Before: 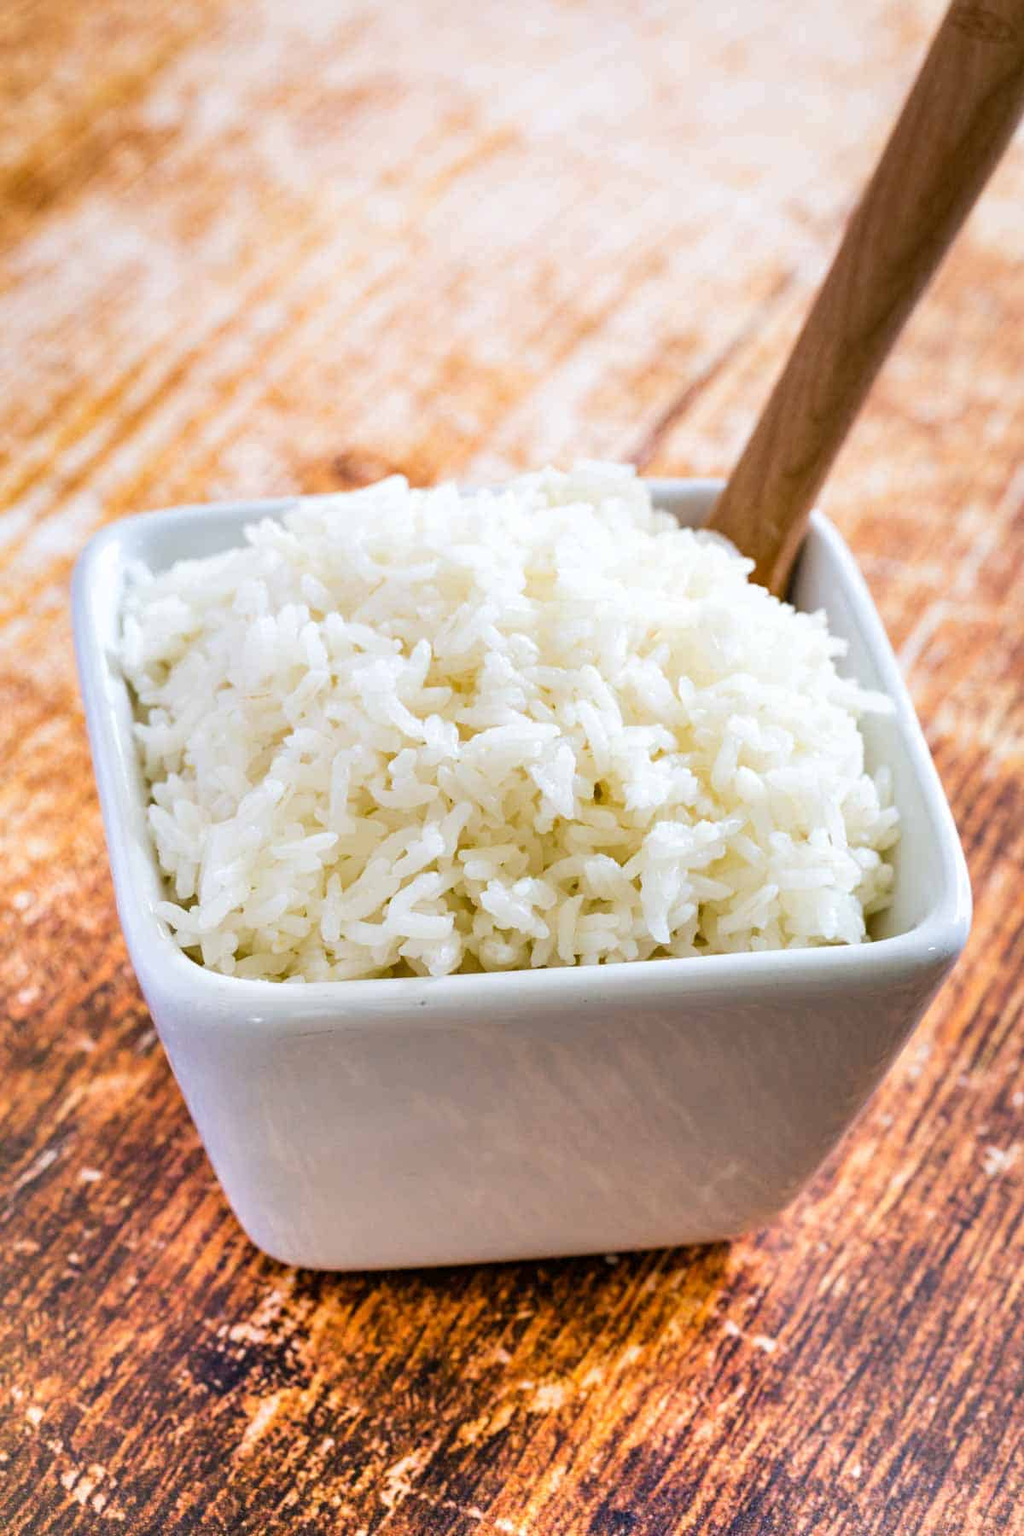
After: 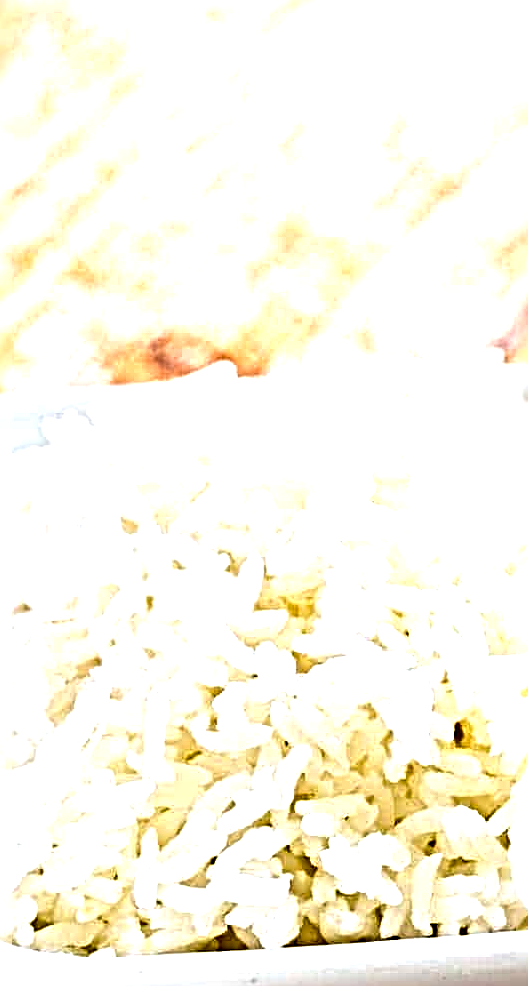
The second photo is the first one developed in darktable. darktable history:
exposure: black level correction 0, exposure 1 EV, compensate highlight preservation false
crop: left 20.248%, top 10.86%, right 35.675%, bottom 34.321%
sharpen: radius 6.3, amount 1.8, threshold 0
